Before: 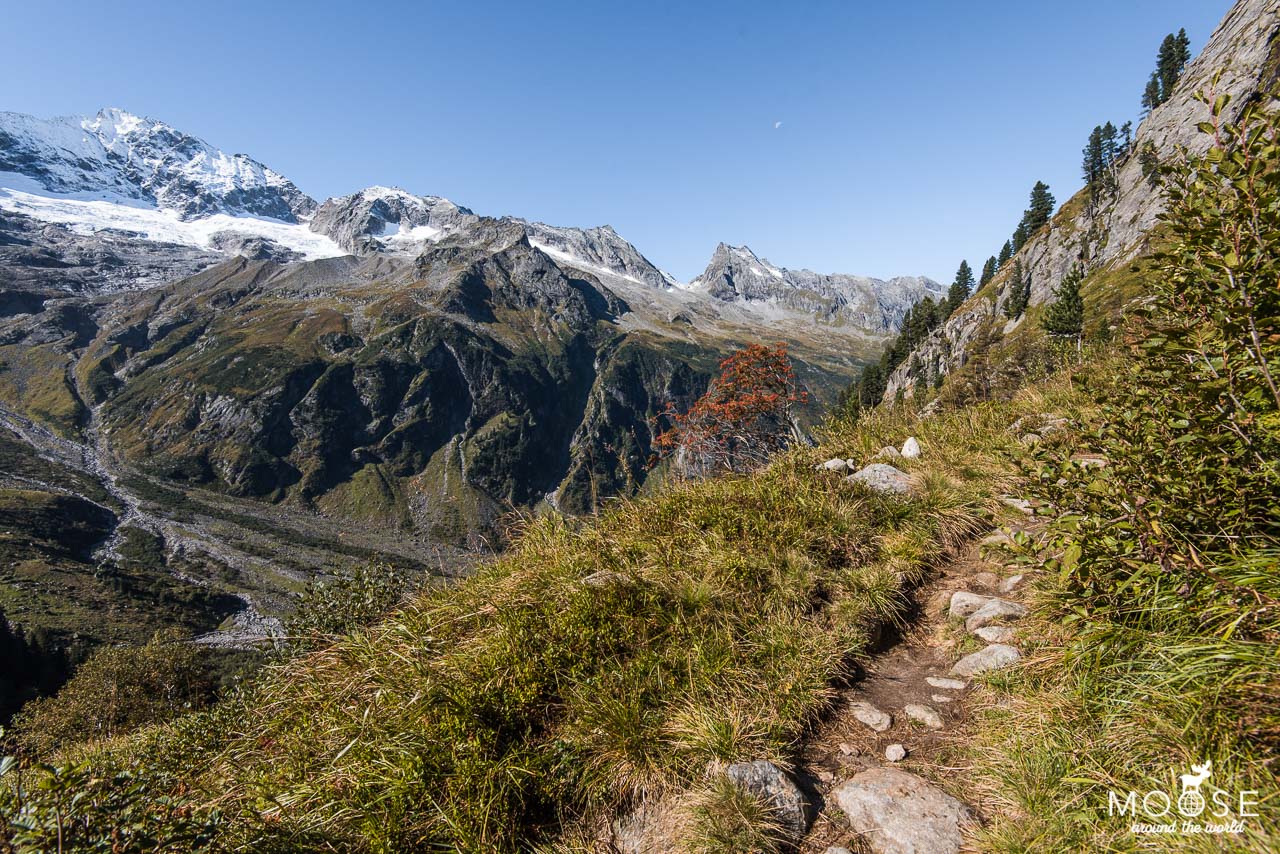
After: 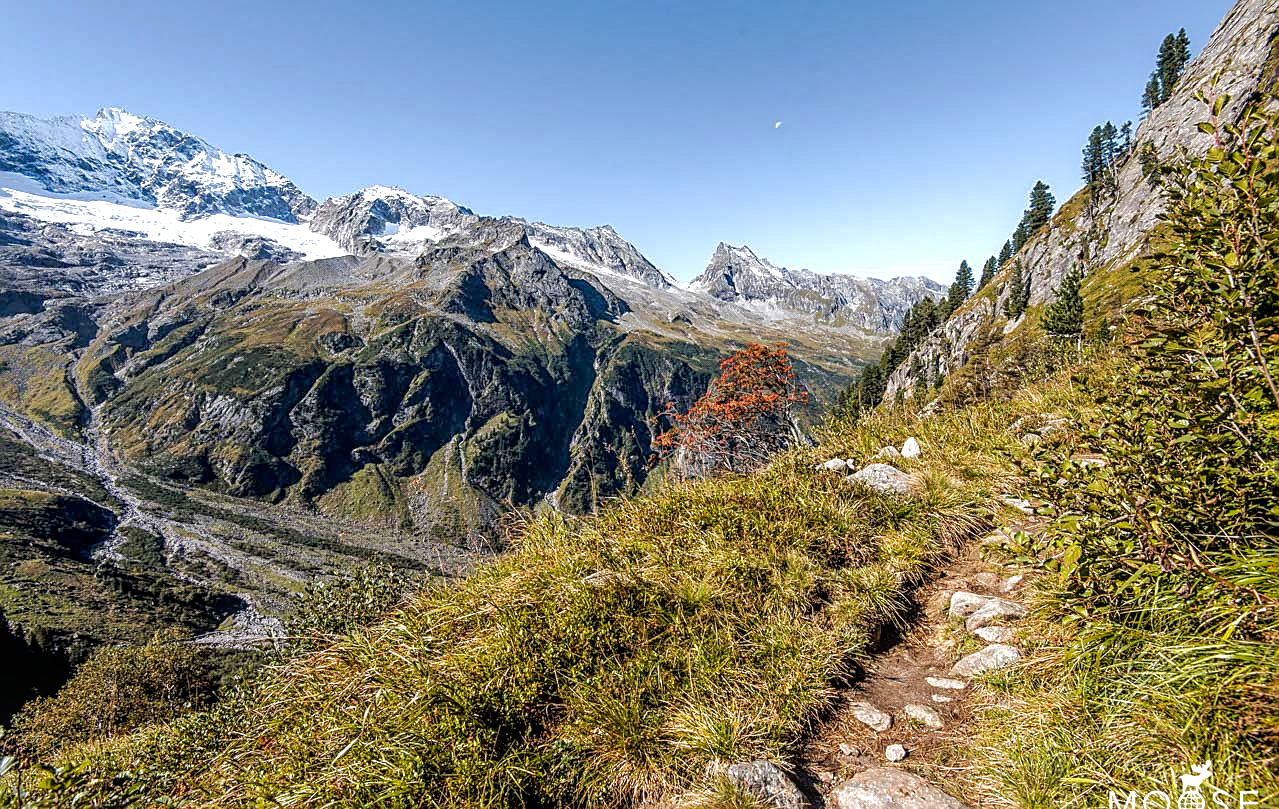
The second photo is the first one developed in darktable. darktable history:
crop and rotate: top 0.01%, bottom 5.146%
exposure: black level correction 0.001, exposure 0.499 EV, compensate exposure bias true, compensate highlight preservation false
local contrast: on, module defaults
shadows and highlights: shadows 39.97, highlights -59.98
tone curve: curves: ch0 [(0, 0.013) (0.054, 0.018) (0.205, 0.191) (0.289, 0.292) (0.39, 0.424) (0.493, 0.551) (0.666, 0.743) (0.795, 0.841) (1, 0.998)]; ch1 [(0, 0) (0.385, 0.343) (0.439, 0.415) (0.494, 0.495) (0.501, 0.501) (0.51, 0.509) (0.548, 0.554) (0.586, 0.601) (0.66, 0.687) (0.783, 0.804) (1, 1)]; ch2 [(0, 0) (0.304, 0.31) (0.403, 0.399) (0.441, 0.428) (0.47, 0.469) (0.498, 0.496) (0.524, 0.538) (0.566, 0.579) (0.633, 0.665) (0.7, 0.711) (1, 1)], preserve colors none
sharpen: on, module defaults
